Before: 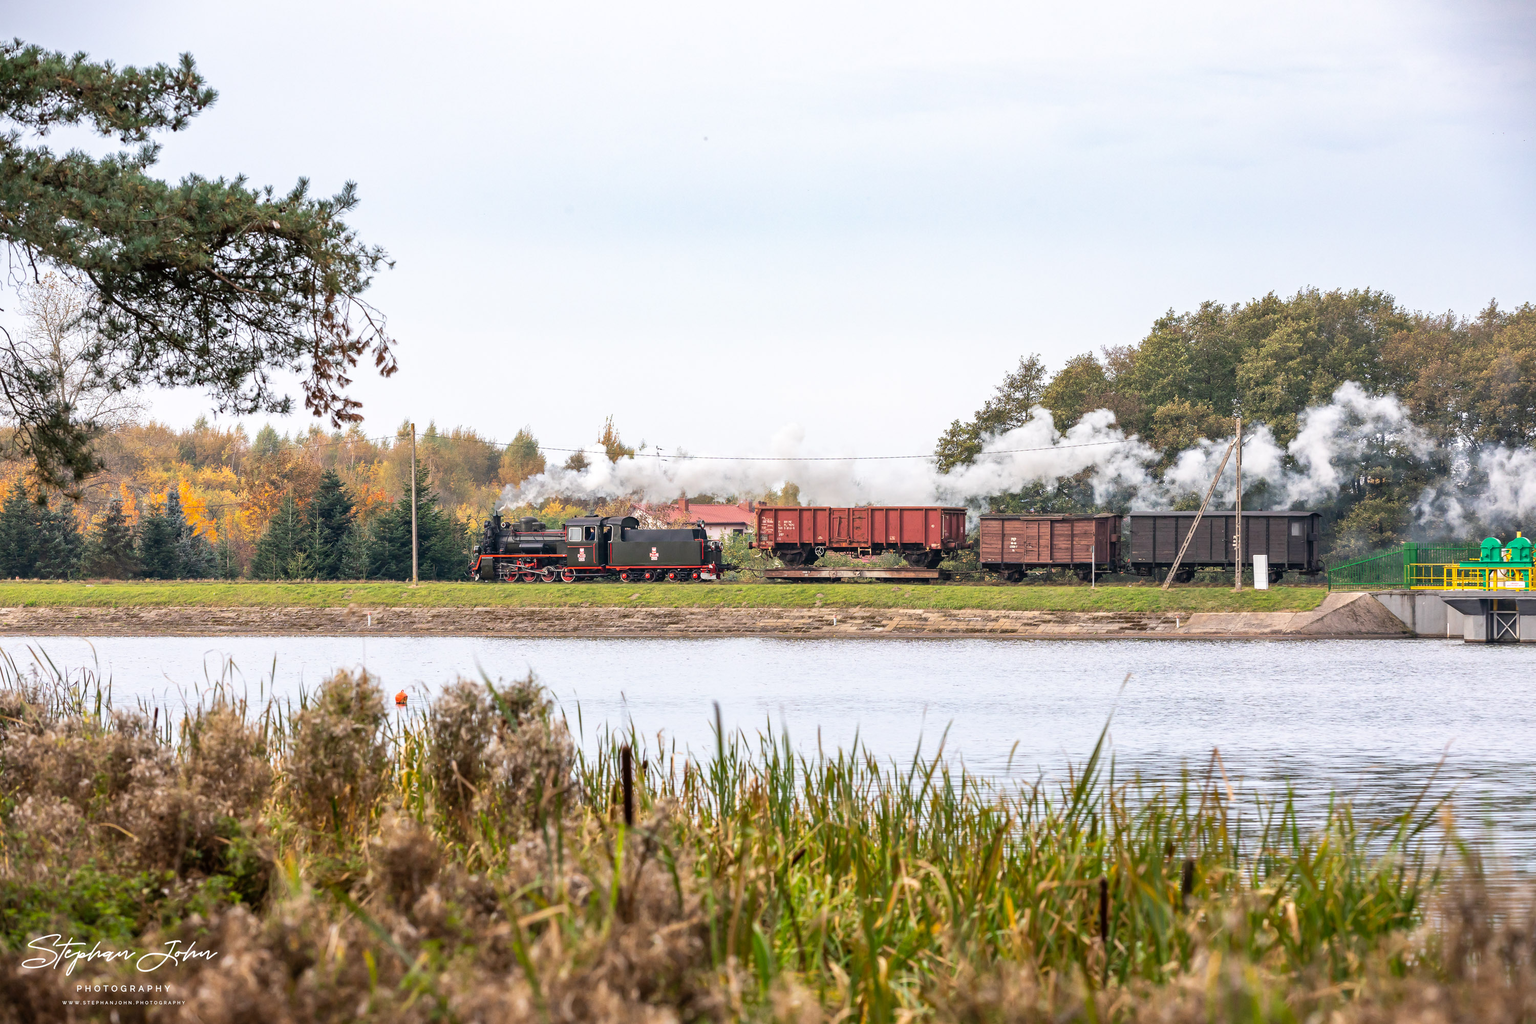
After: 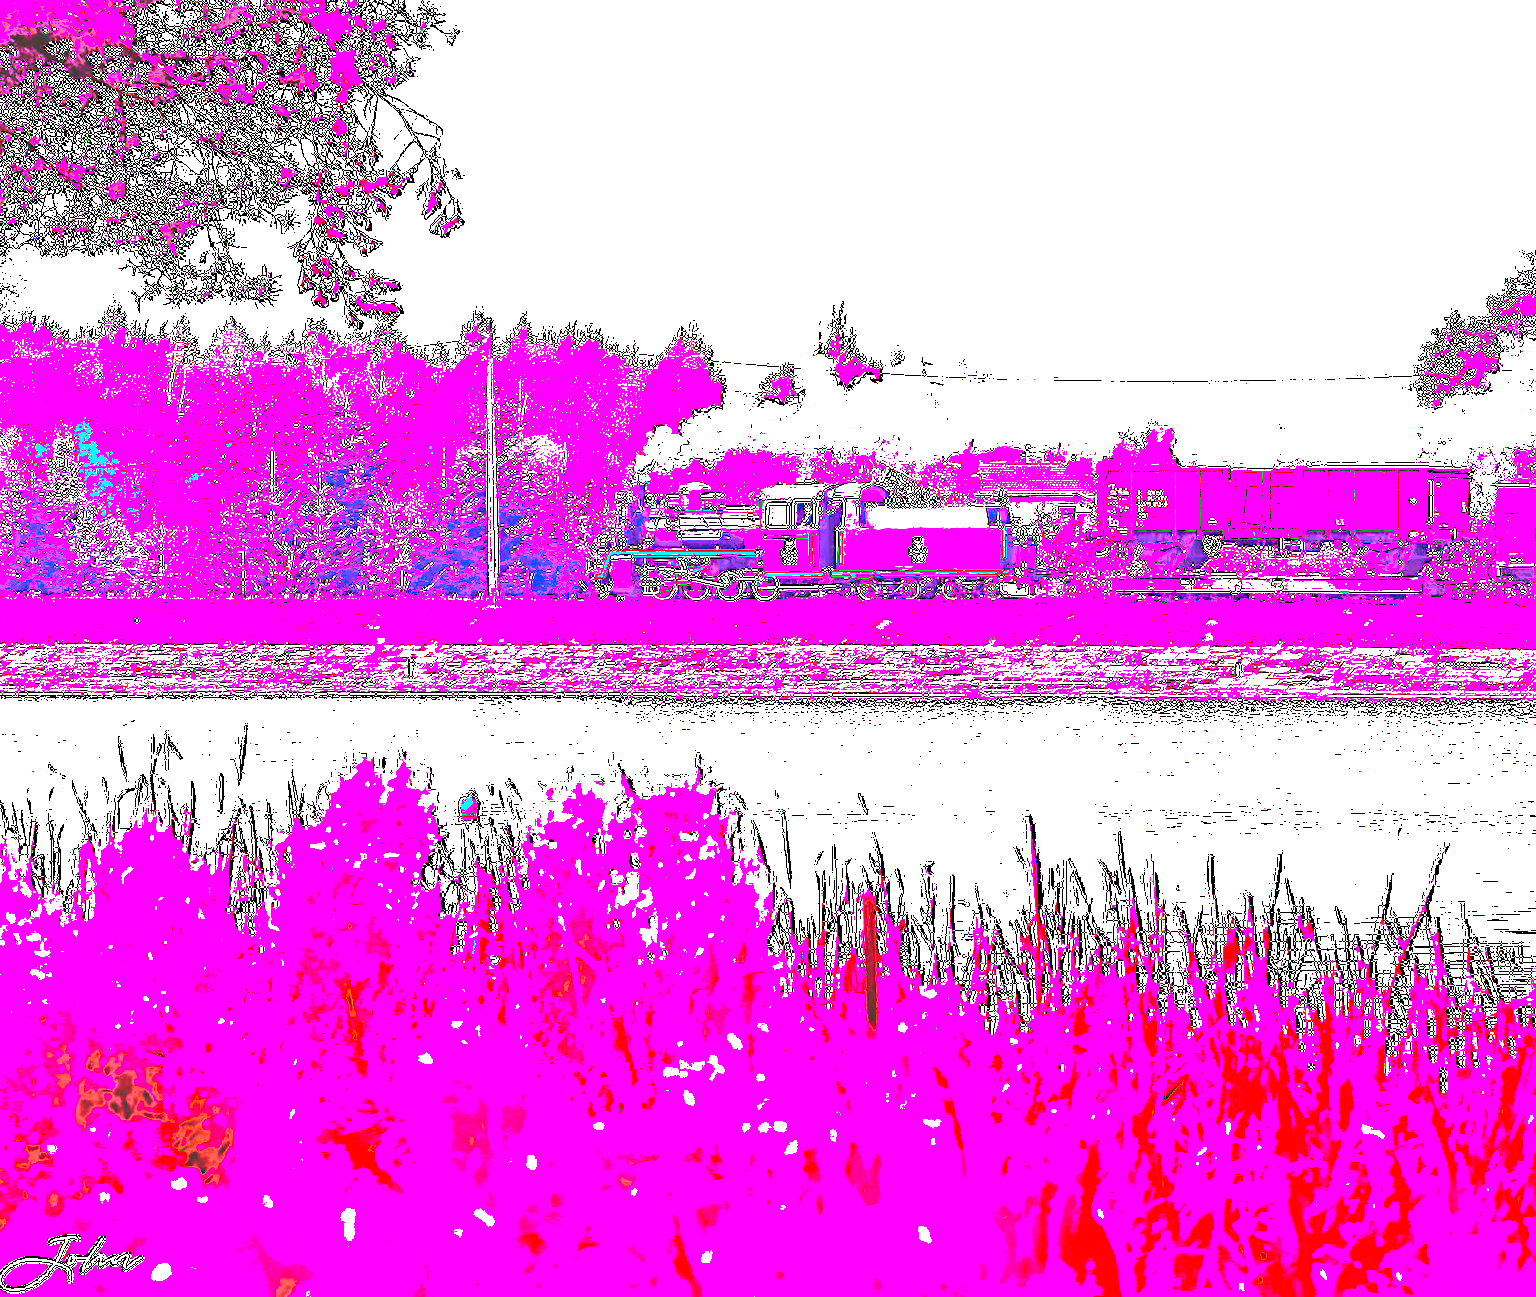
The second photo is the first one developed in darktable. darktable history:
crop: left 8.966%, top 23.852%, right 34.699%, bottom 4.703%
white balance: red 8, blue 8
exposure: black level correction -0.03, compensate highlight preservation false
tone equalizer: -8 EV -0.417 EV, -7 EV -0.389 EV, -6 EV -0.333 EV, -5 EV -0.222 EV, -3 EV 0.222 EV, -2 EV 0.333 EV, -1 EV 0.389 EV, +0 EV 0.417 EV, edges refinement/feathering 500, mask exposure compensation -1.57 EV, preserve details no
sharpen: radius 5.325, amount 0.312, threshold 26.433
color zones: curves: ch0 [(0, 0.499) (0.143, 0.5) (0.286, 0.5) (0.429, 0.476) (0.571, 0.284) (0.714, 0.243) (0.857, 0.449) (1, 0.499)]; ch1 [(0, 0.532) (0.143, 0.645) (0.286, 0.696) (0.429, 0.211) (0.571, 0.504) (0.714, 0.493) (0.857, 0.495) (1, 0.532)]; ch2 [(0, 0.5) (0.143, 0.5) (0.286, 0.427) (0.429, 0.324) (0.571, 0.5) (0.714, 0.5) (0.857, 0.5) (1, 0.5)]
tone curve: curves: ch0 [(0, 0) (0.003, 0.232) (0.011, 0.232) (0.025, 0.232) (0.044, 0.233) (0.069, 0.234) (0.1, 0.237) (0.136, 0.247) (0.177, 0.258) (0.224, 0.283) (0.277, 0.332) (0.335, 0.401) (0.399, 0.483) (0.468, 0.56) (0.543, 0.637) (0.623, 0.706) (0.709, 0.764) (0.801, 0.816) (0.898, 0.859) (1, 1)], preserve colors none
